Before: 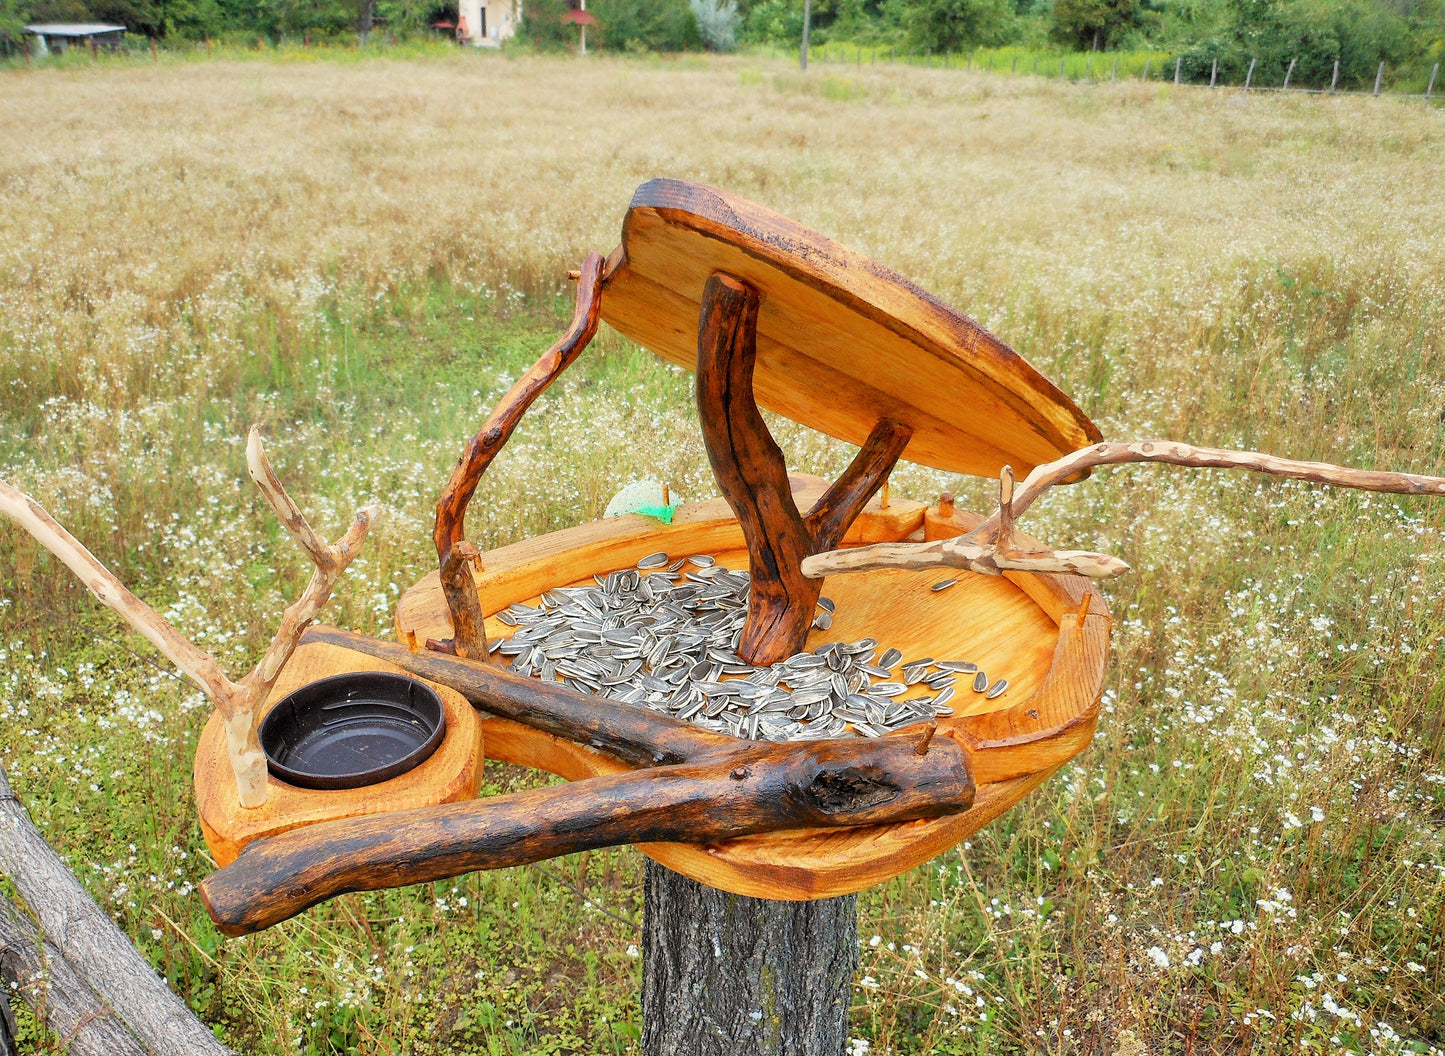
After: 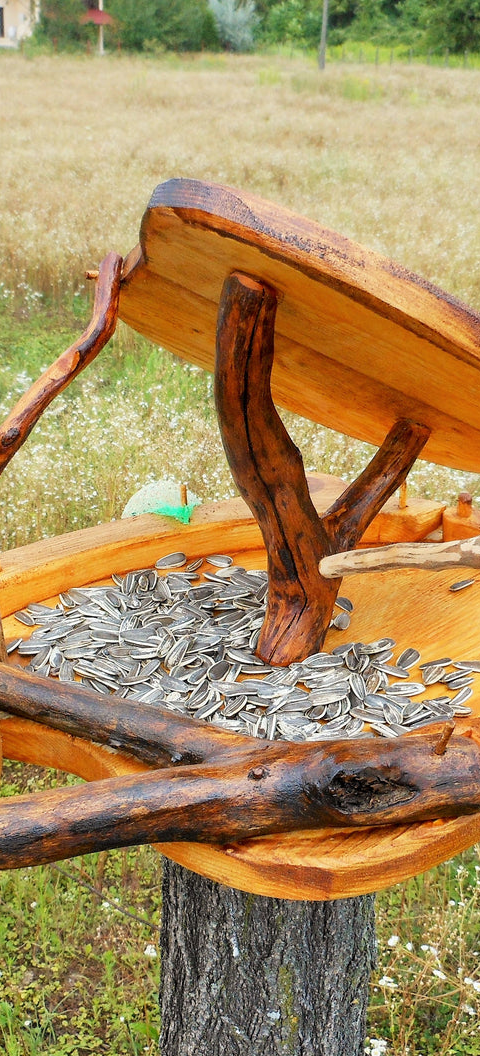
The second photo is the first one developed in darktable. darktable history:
crop: left 33.36%, right 33.36%
white balance: red 1, blue 1
